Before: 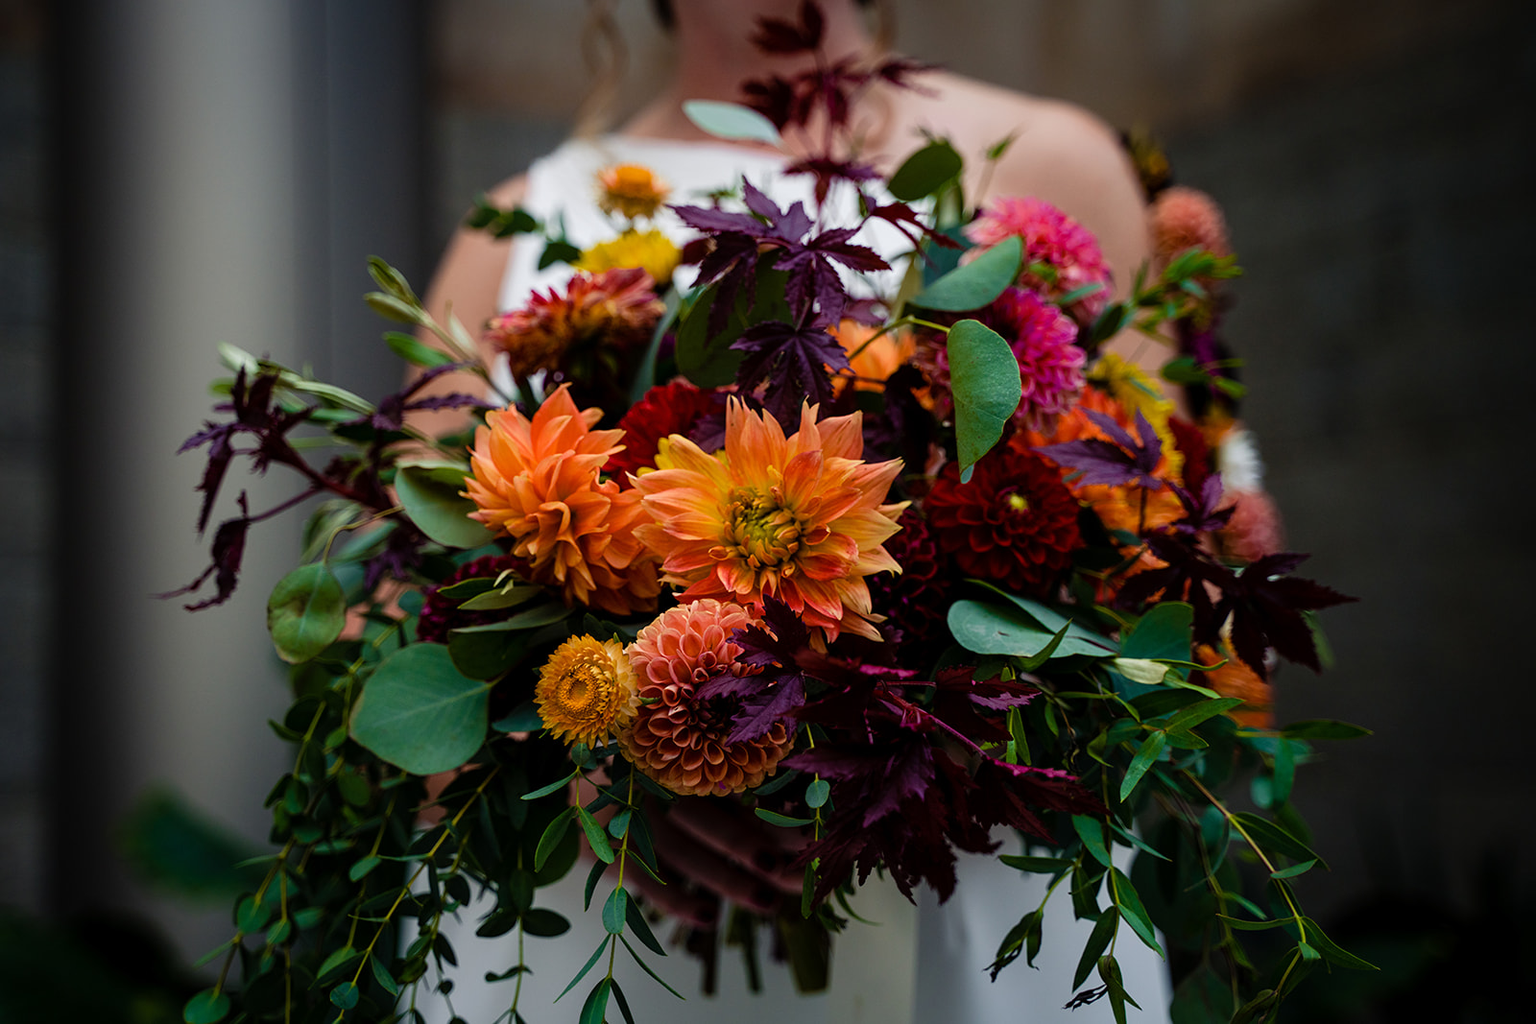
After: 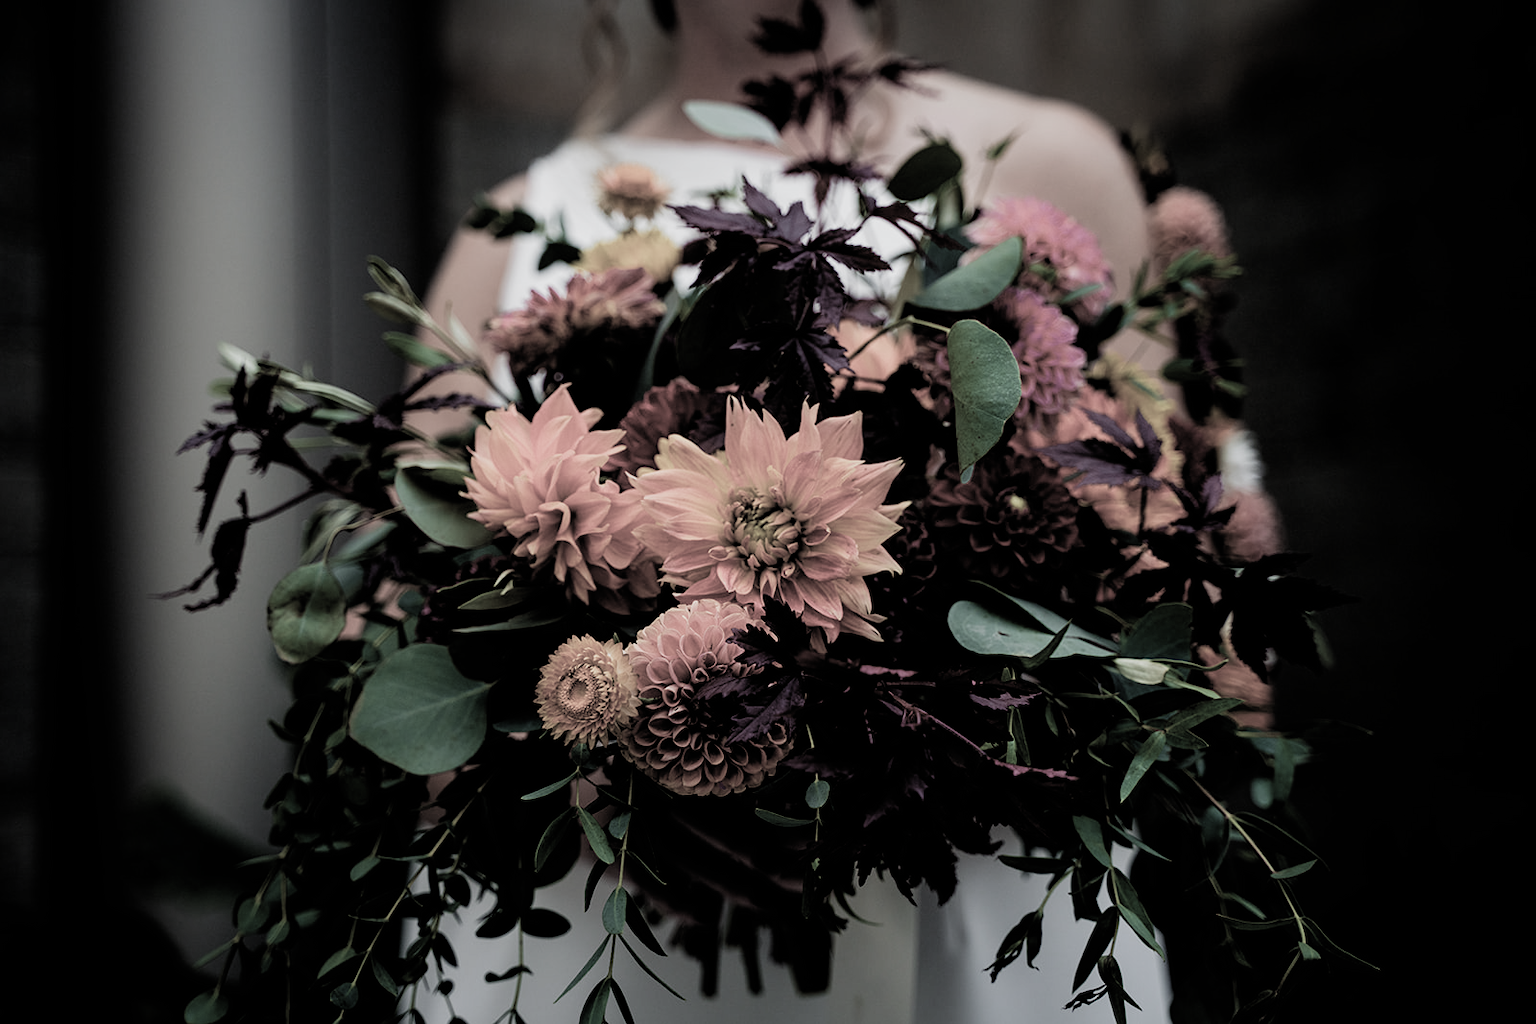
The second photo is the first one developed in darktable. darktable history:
exposure: compensate highlight preservation false
filmic rgb: black relative exposure -5.13 EV, white relative exposure 3.21 EV, hardness 3.44, contrast 1.184, highlights saturation mix -28.59%, color science v4 (2020)
